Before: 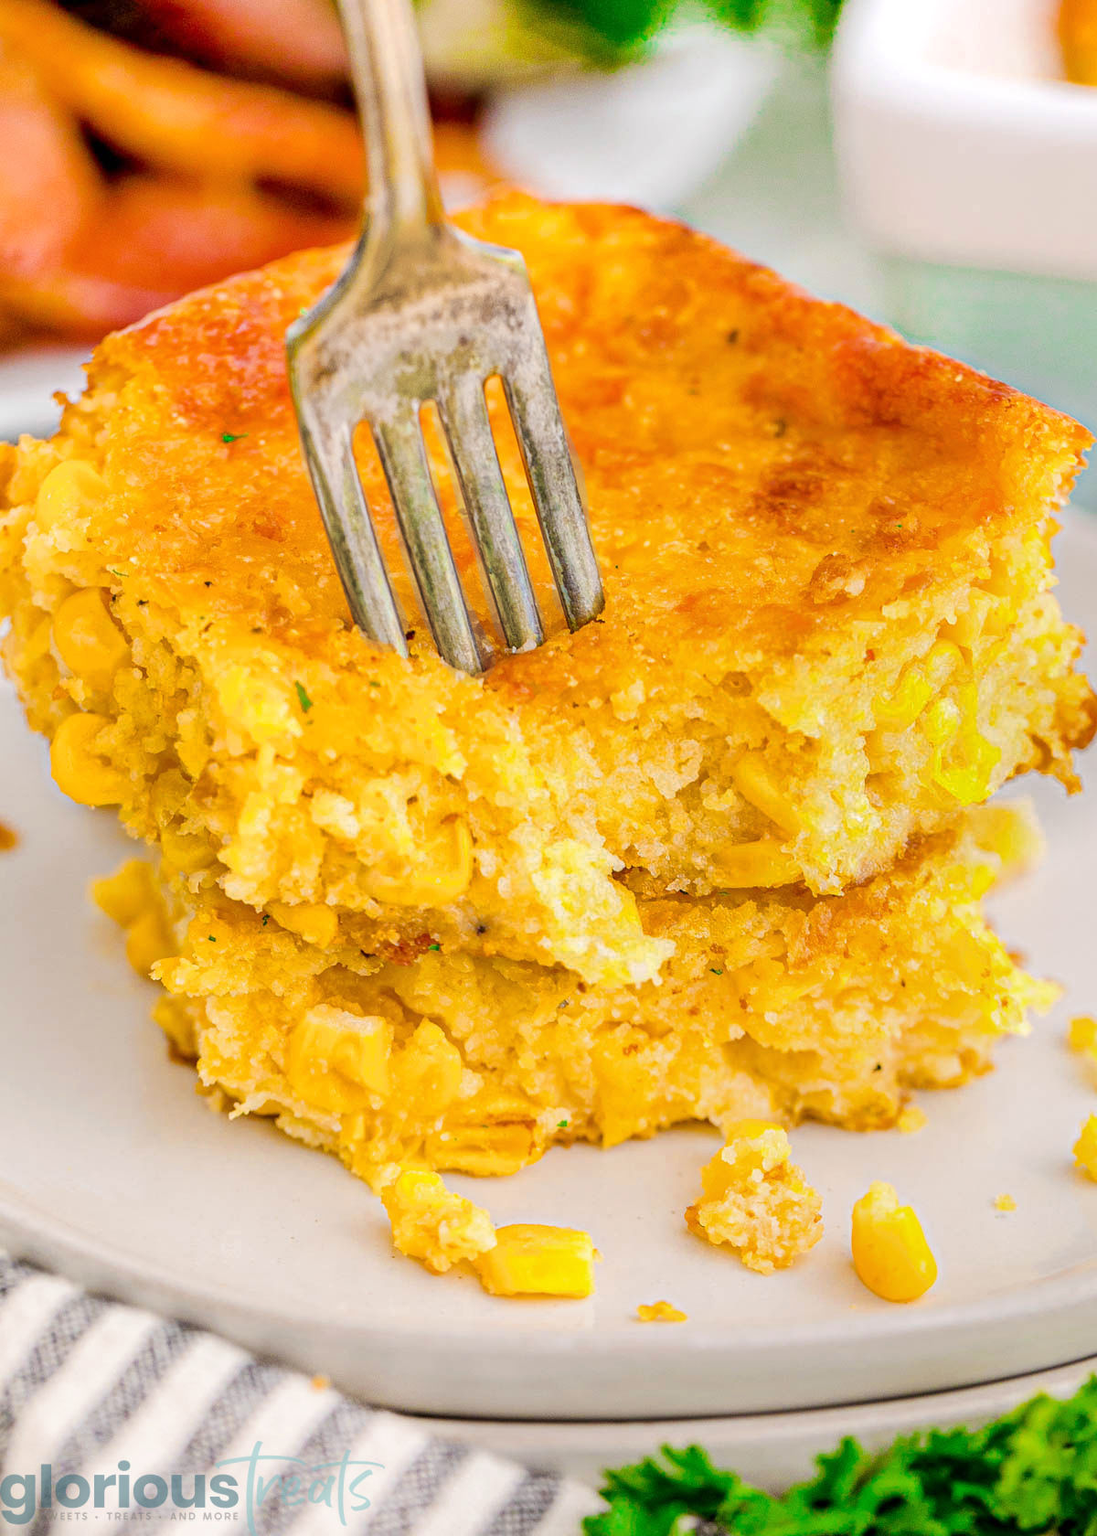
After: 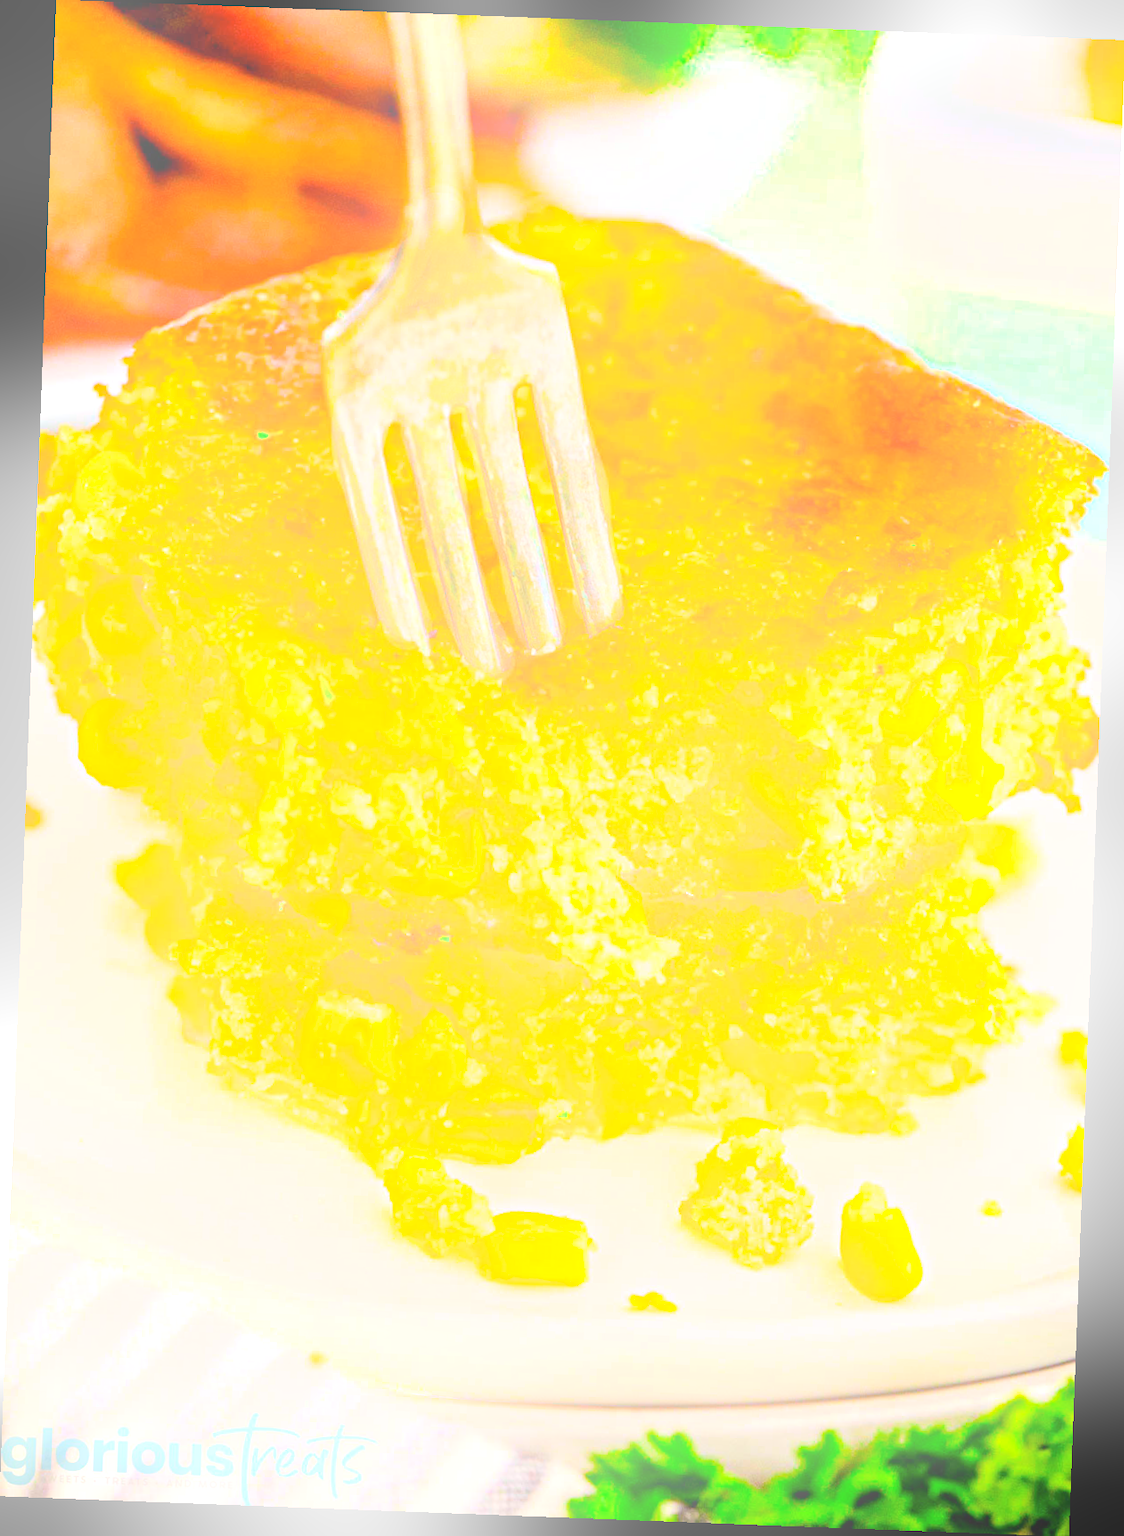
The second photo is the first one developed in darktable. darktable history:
rotate and perspective: rotation 2.17°, automatic cropping off
bloom: on, module defaults
haze removal: compatibility mode true, adaptive false
exposure: black level correction 0, exposure 0.7 EV, compensate exposure bias true, compensate highlight preservation false
